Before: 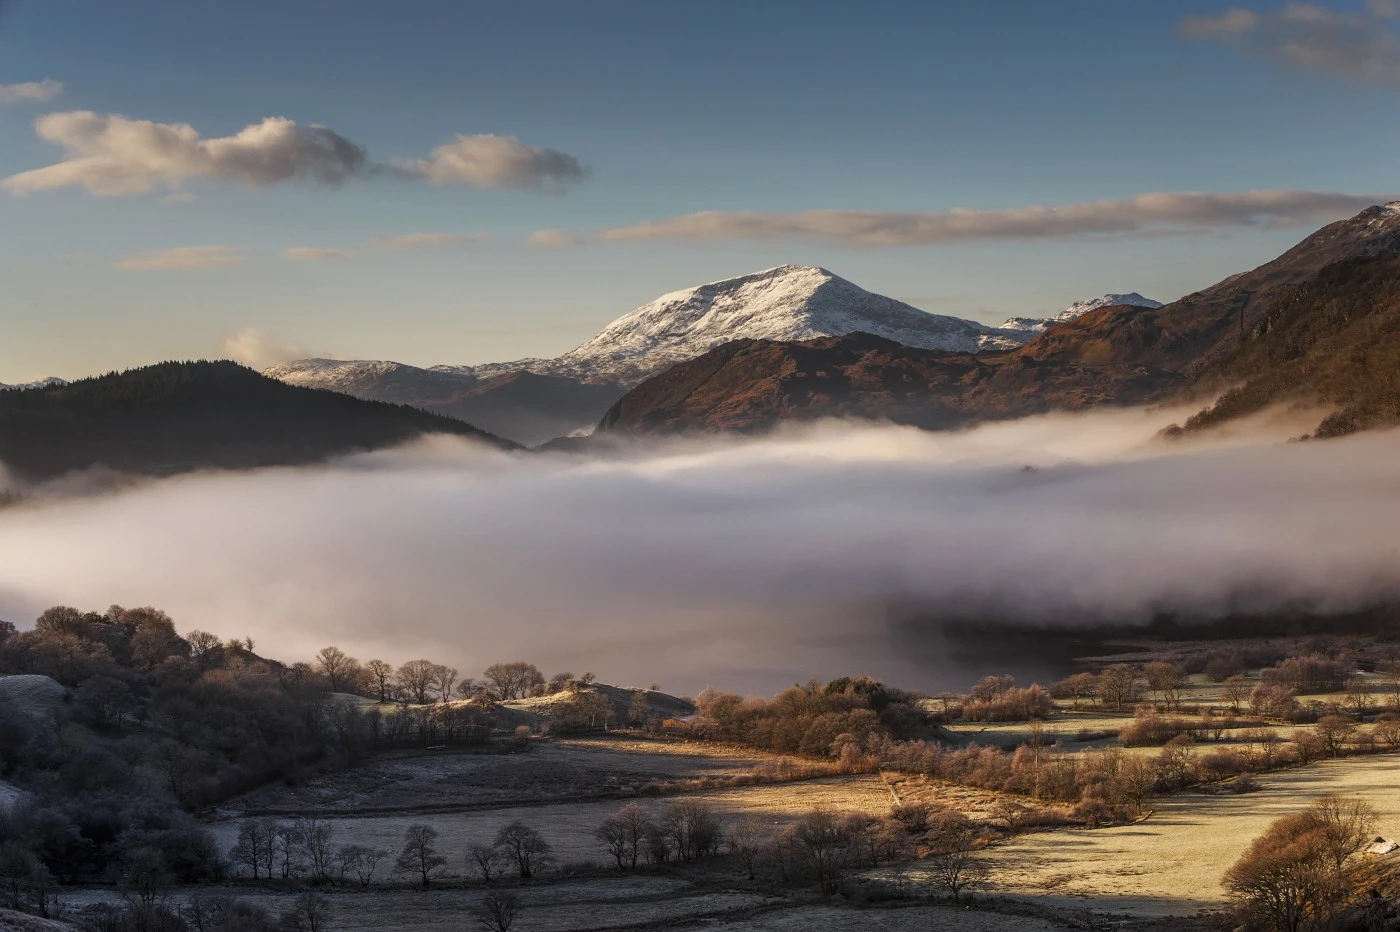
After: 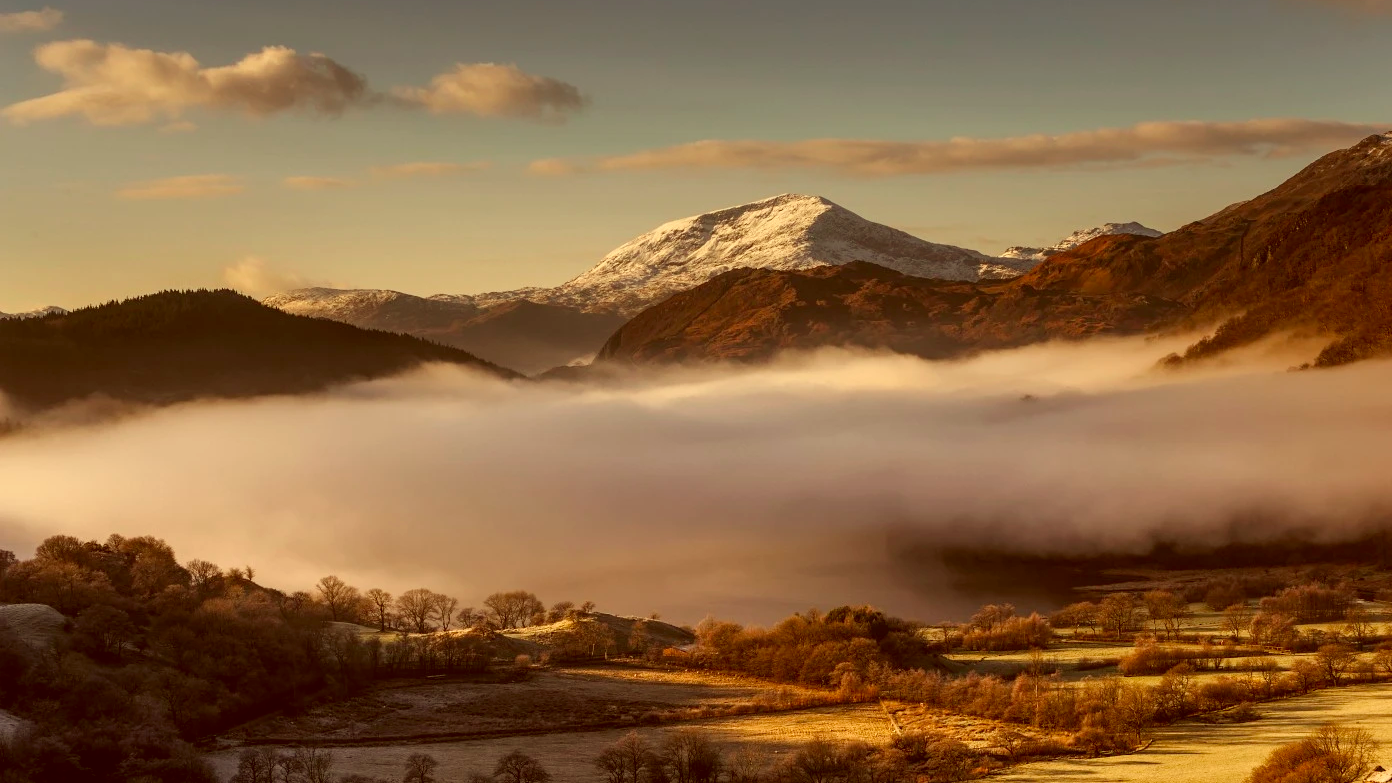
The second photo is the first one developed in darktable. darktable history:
crop: top 7.625%, bottom 8.027%
color correction: highlights a* 1.12, highlights b* 24.26, shadows a* 15.58, shadows b* 24.26
